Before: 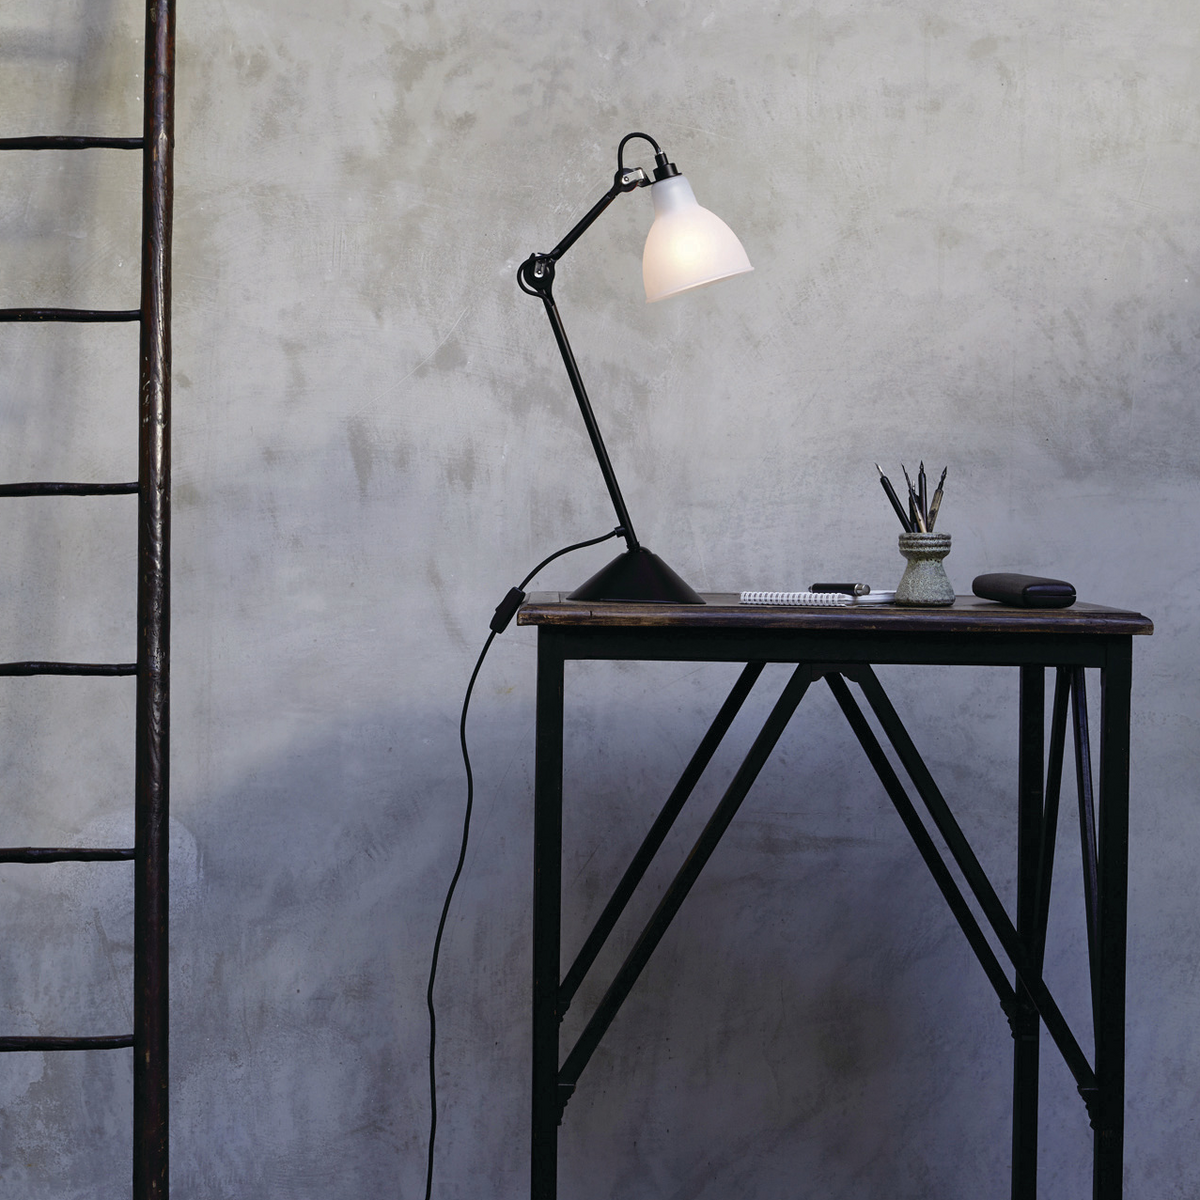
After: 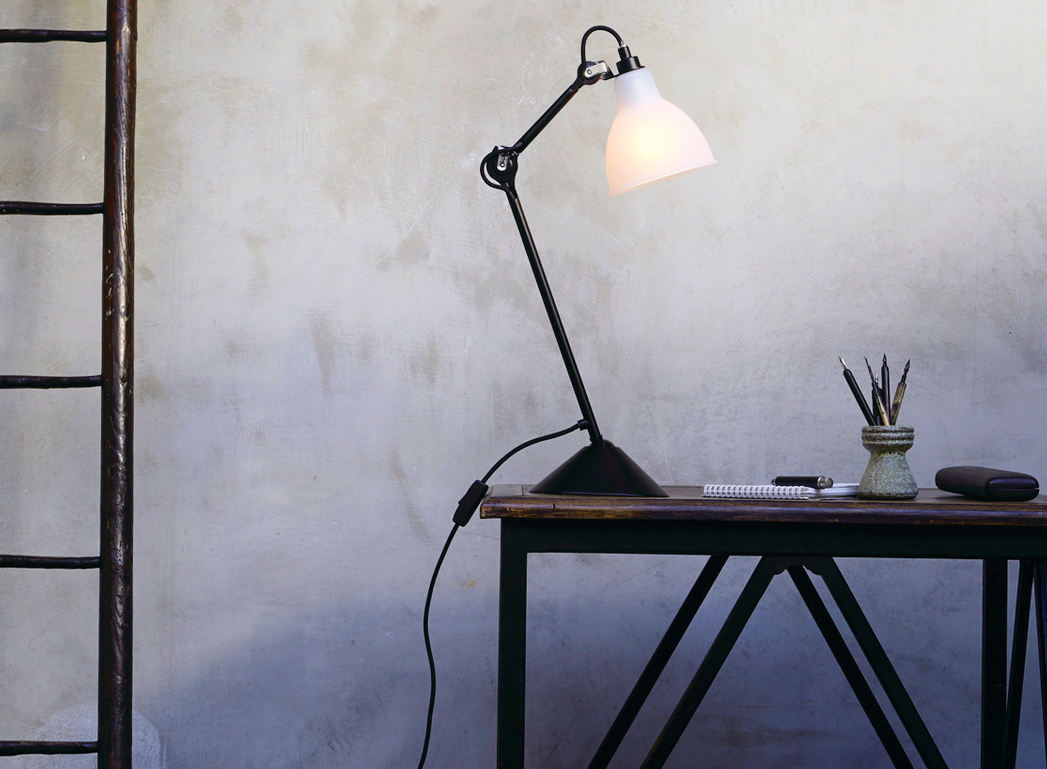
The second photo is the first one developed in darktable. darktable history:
tone equalizer: mask exposure compensation -0.496 EV
crop: left 3.104%, top 8.997%, right 9.609%, bottom 26.86%
shadows and highlights: shadows -55.34, highlights 85.6, soften with gaussian
color balance rgb: linear chroma grading › global chroma 14.894%, perceptual saturation grading › global saturation 25.338%, global vibrance 23.048%
